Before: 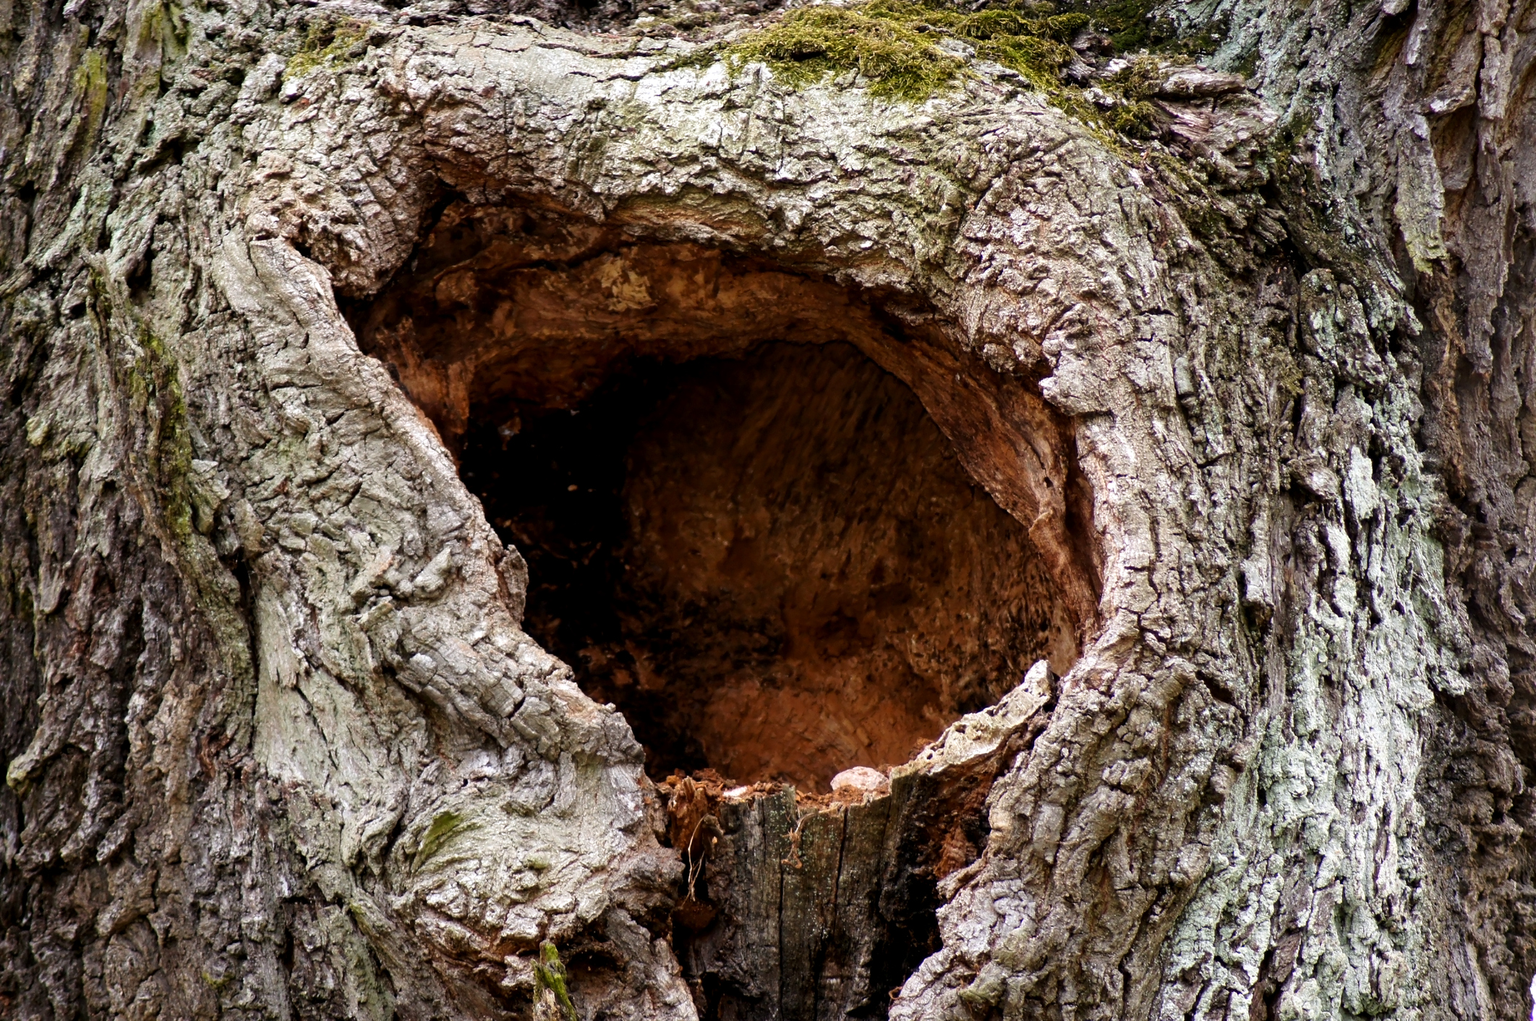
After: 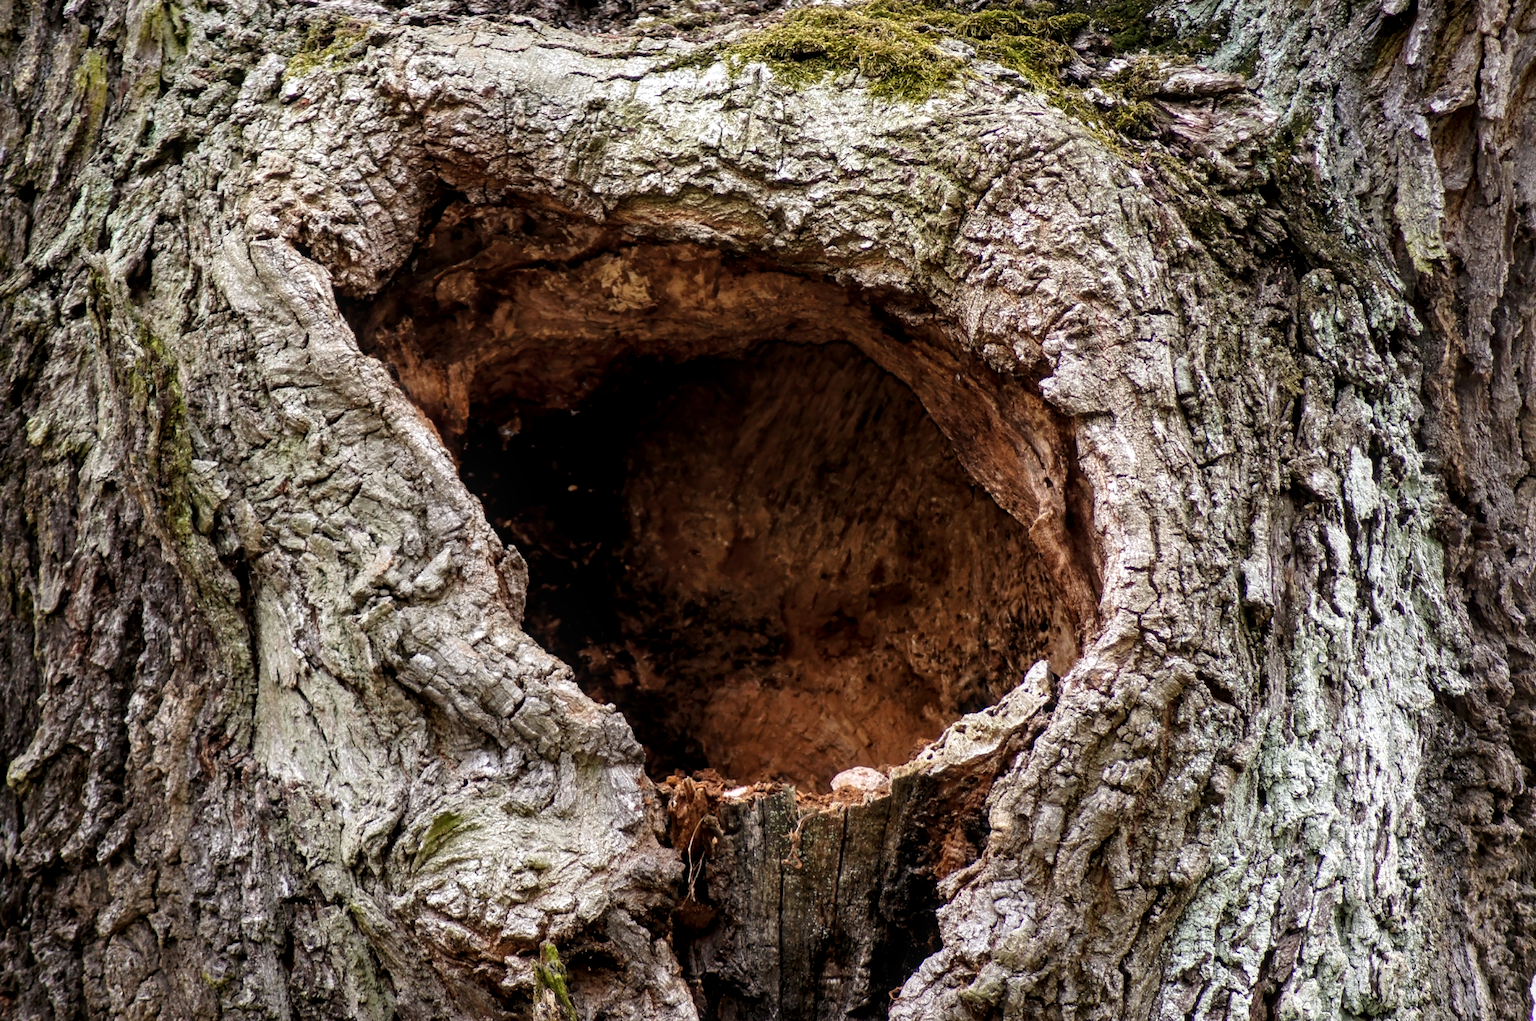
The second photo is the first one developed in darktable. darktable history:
local contrast: on, module defaults
color zones: curves: ch1 [(0, 0.469) (0.01, 0.469) (0.12, 0.446) (0.248, 0.469) (0.5, 0.5) (0.748, 0.5) (0.99, 0.469) (1, 0.469)]
